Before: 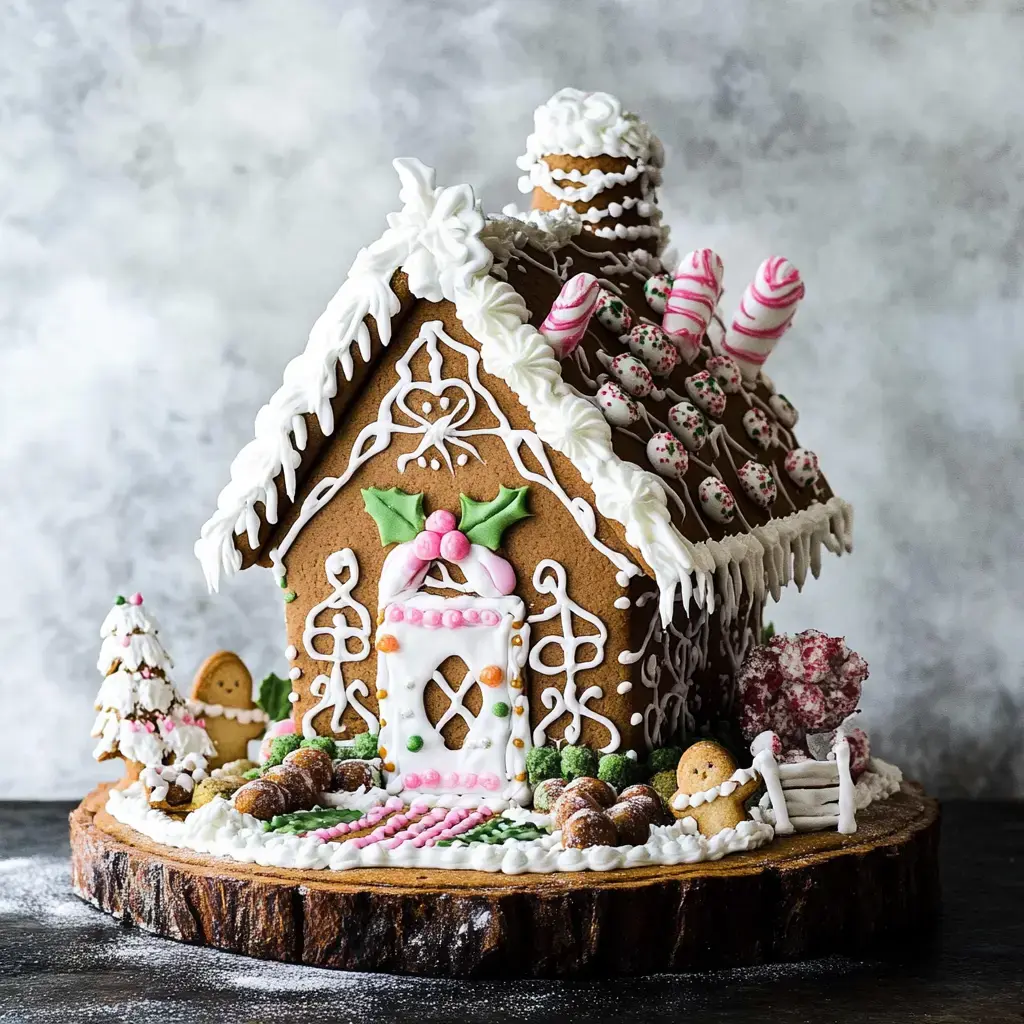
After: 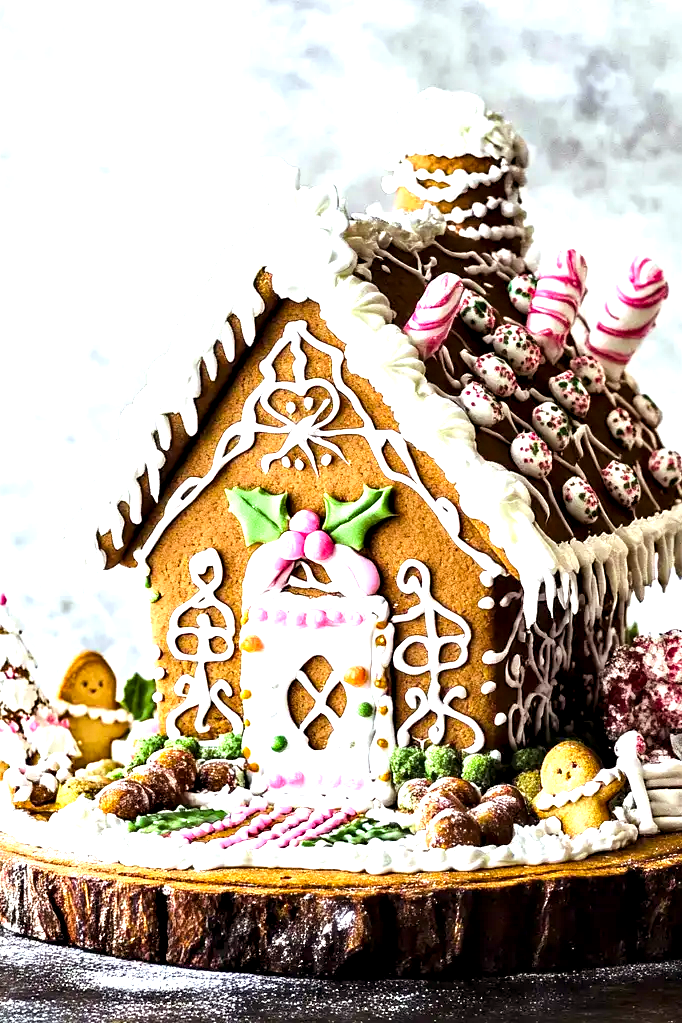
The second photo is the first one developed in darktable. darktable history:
contrast equalizer: y [[0.545, 0.572, 0.59, 0.59, 0.571, 0.545], [0.5 ×6], [0.5 ×6], [0 ×6], [0 ×6]]
crop and rotate: left 13.348%, right 20.023%
exposure: black level correction 0, exposure 1.1 EV, compensate highlight preservation false
color balance rgb: power › chroma 1.053%, power › hue 28.67°, perceptual saturation grading › global saturation 0.12%, global vibrance 39.271%
